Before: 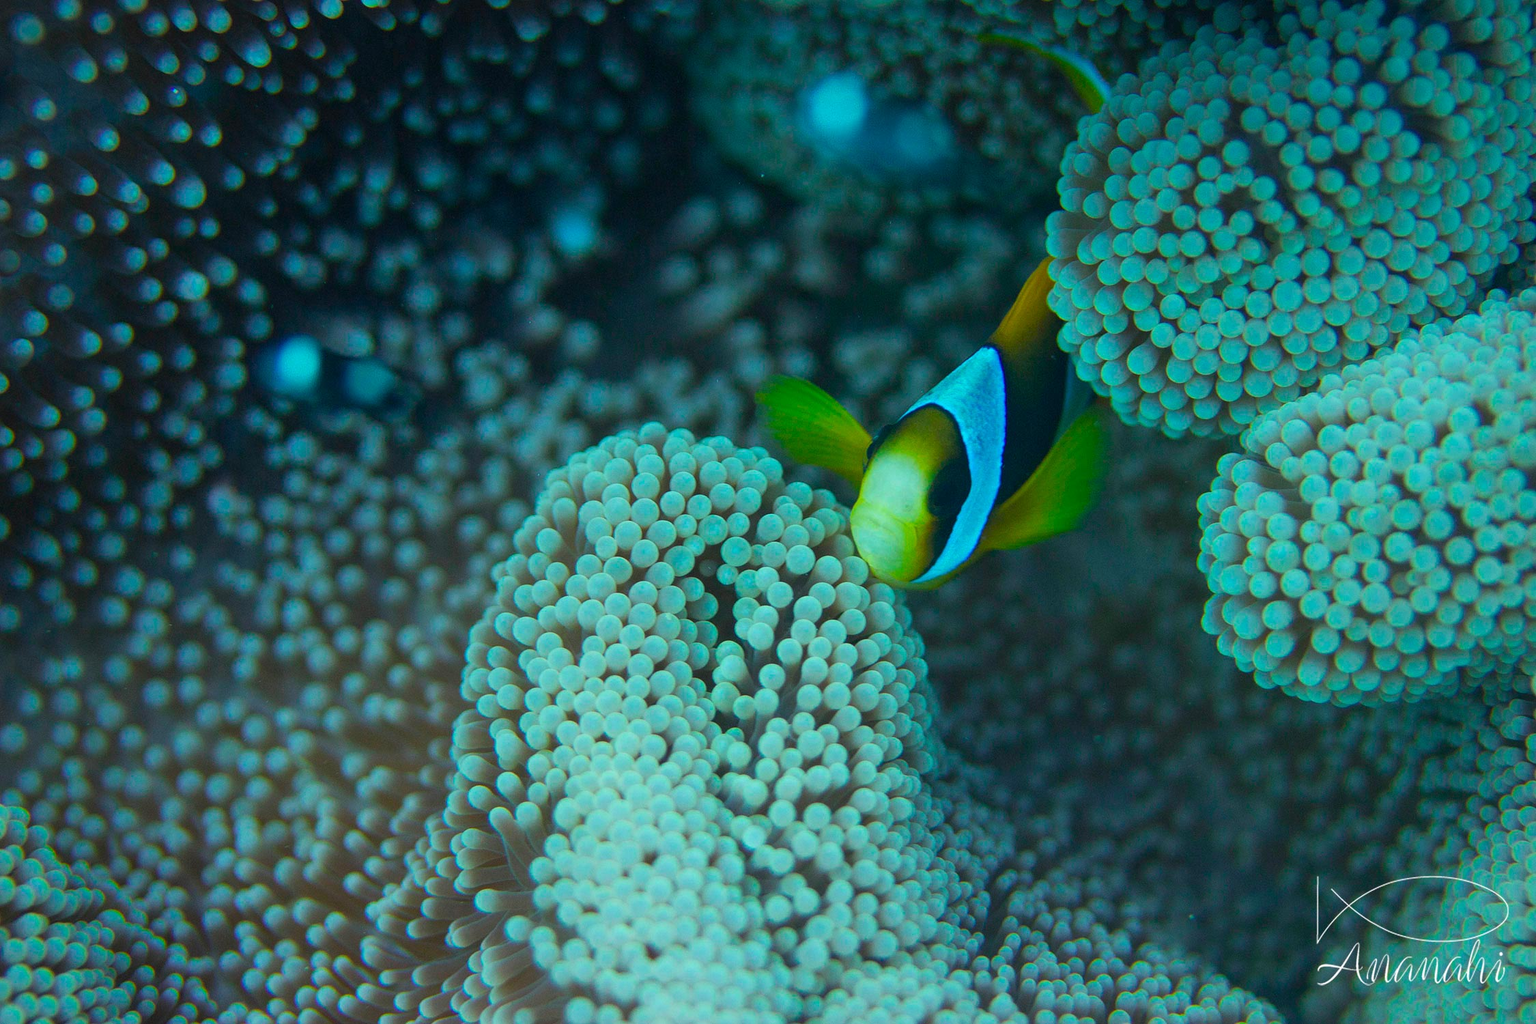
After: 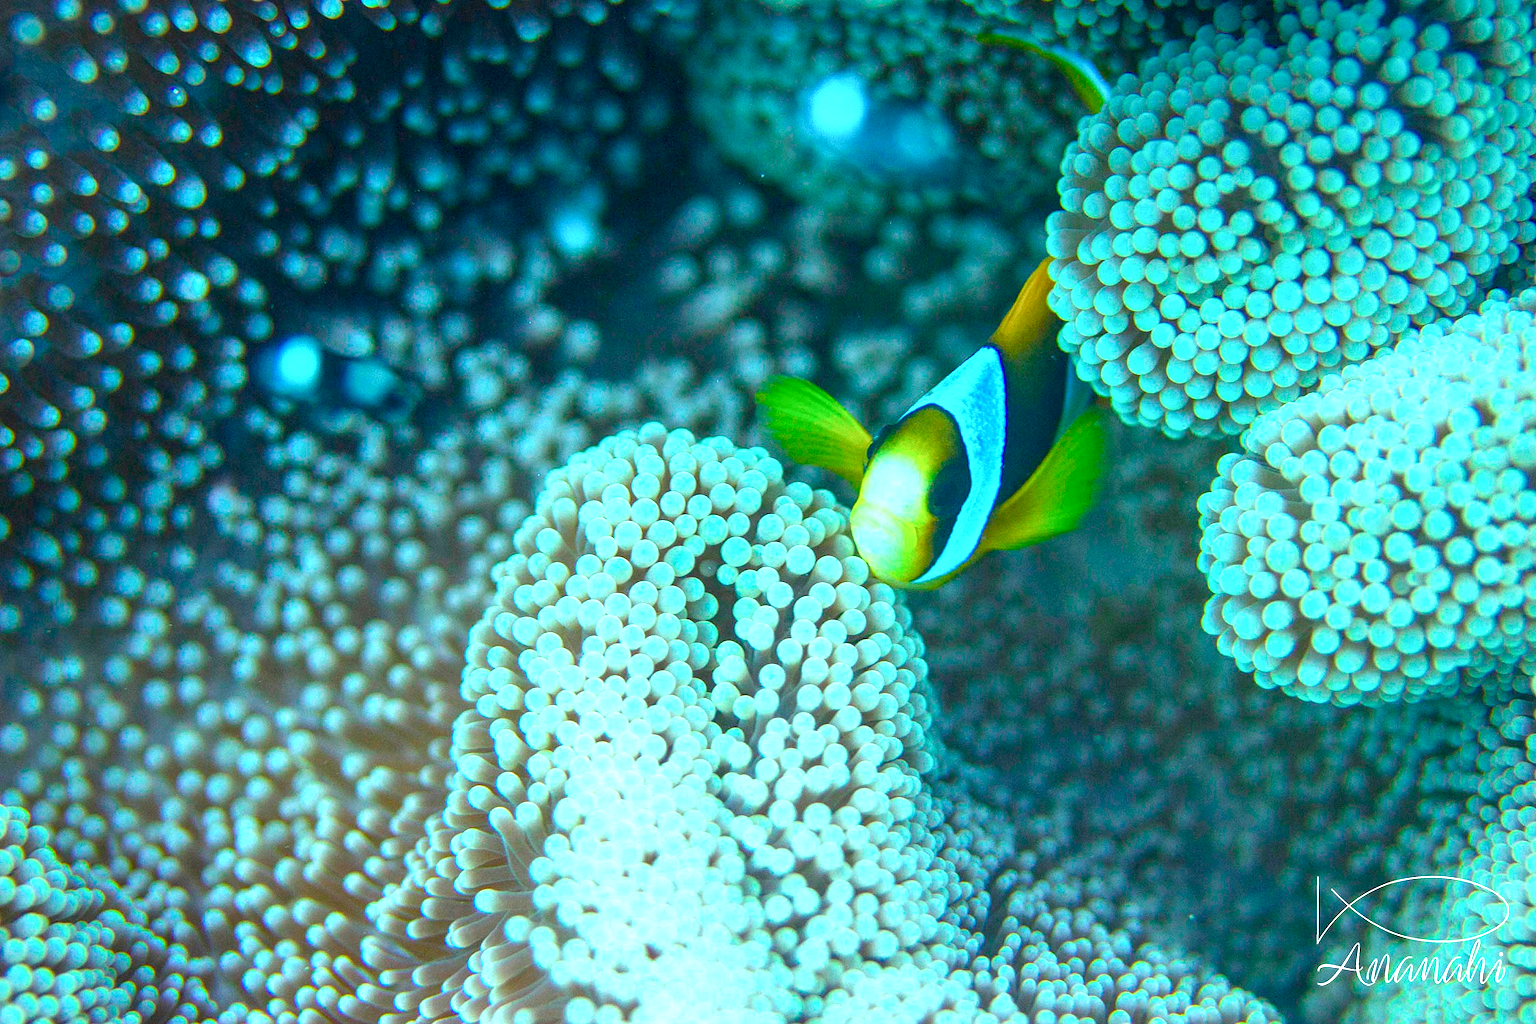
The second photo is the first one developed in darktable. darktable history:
exposure: black level correction 0.001, exposure 1.398 EV, compensate exposure bias true, compensate highlight preservation false
local contrast: on, module defaults
color balance rgb: perceptual saturation grading › global saturation 20%, perceptual saturation grading › highlights -25%, perceptual saturation grading › shadows 25%
